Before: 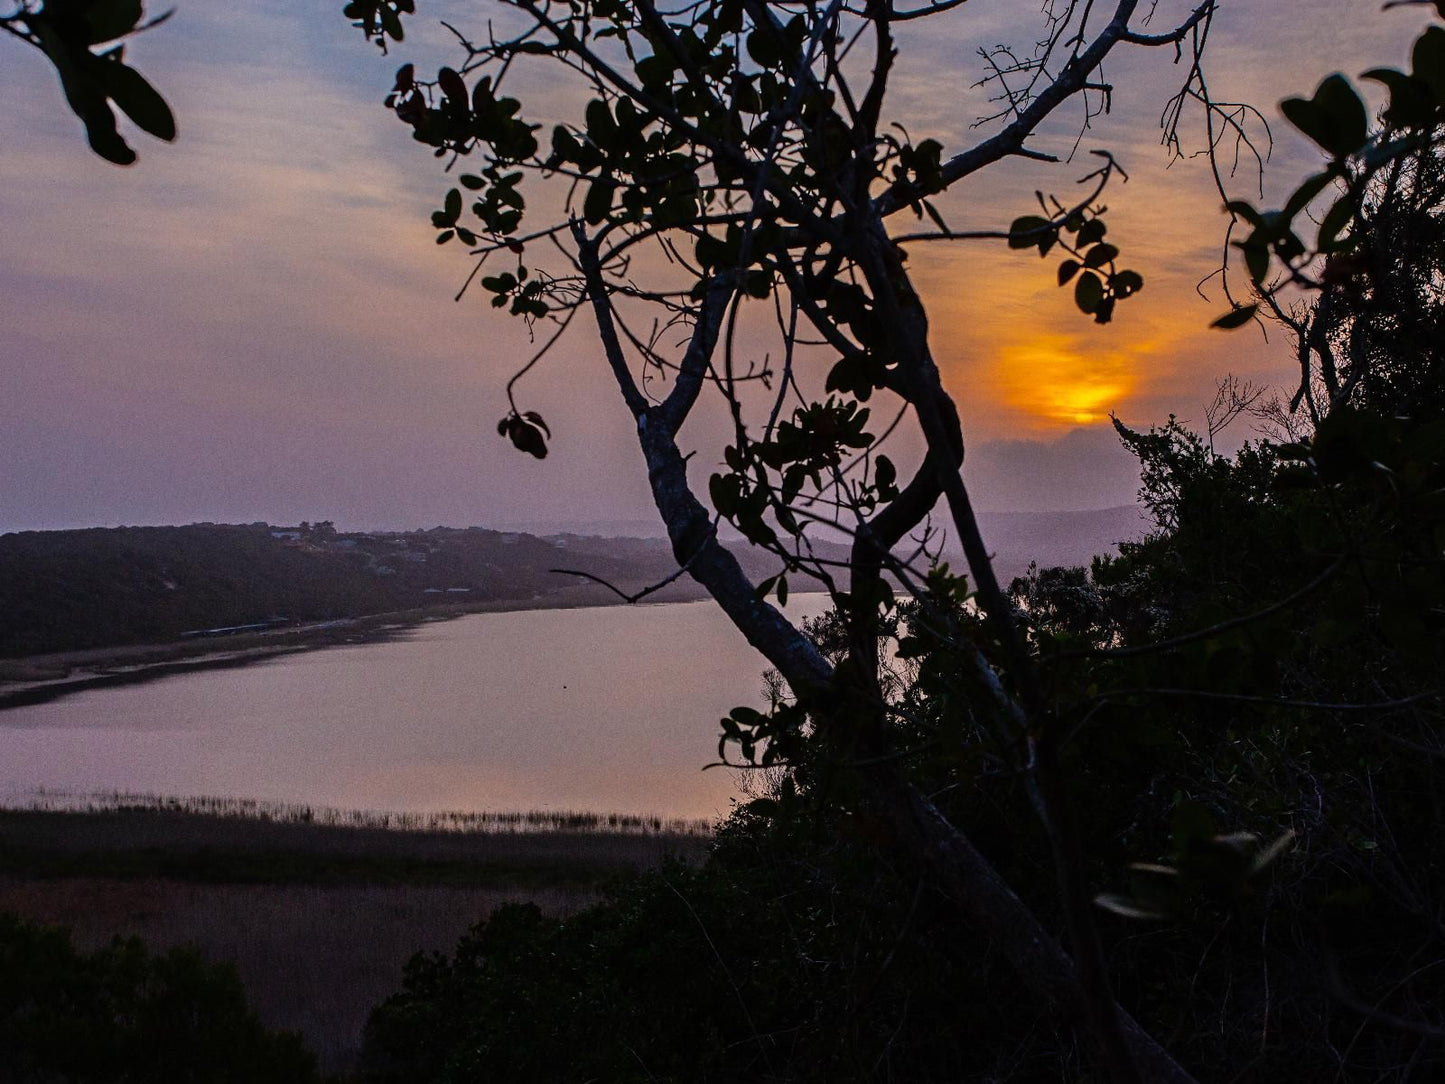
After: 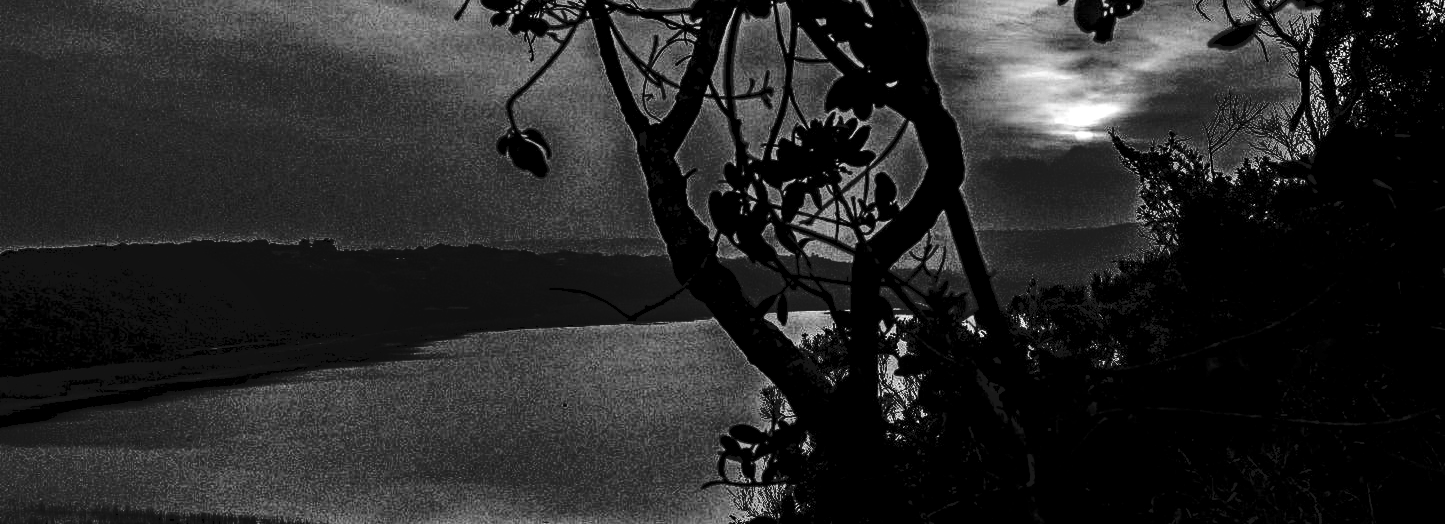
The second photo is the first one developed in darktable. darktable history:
haze removal: compatibility mode true, adaptive false
tone curve: curves: ch0 [(0, 0) (0.003, 0.03) (0.011, 0.03) (0.025, 0.033) (0.044, 0.035) (0.069, 0.04) (0.1, 0.046) (0.136, 0.052) (0.177, 0.08) (0.224, 0.121) (0.277, 0.225) (0.335, 0.343) (0.399, 0.456) (0.468, 0.555) (0.543, 0.647) (0.623, 0.732) (0.709, 0.808) (0.801, 0.886) (0.898, 0.947) (1, 1)], preserve colors none
crop and rotate: top 26.056%, bottom 25.543%
levels: levels [0, 0.43, 0.984]
exposure: black level correction 0, exposure 0.7 EV, compensate exposure bias true, compensate highlight preservation false
local contrast: detail 130%
contrast brightness saturation: contrast 0.02, brightness -1, saturation -1
